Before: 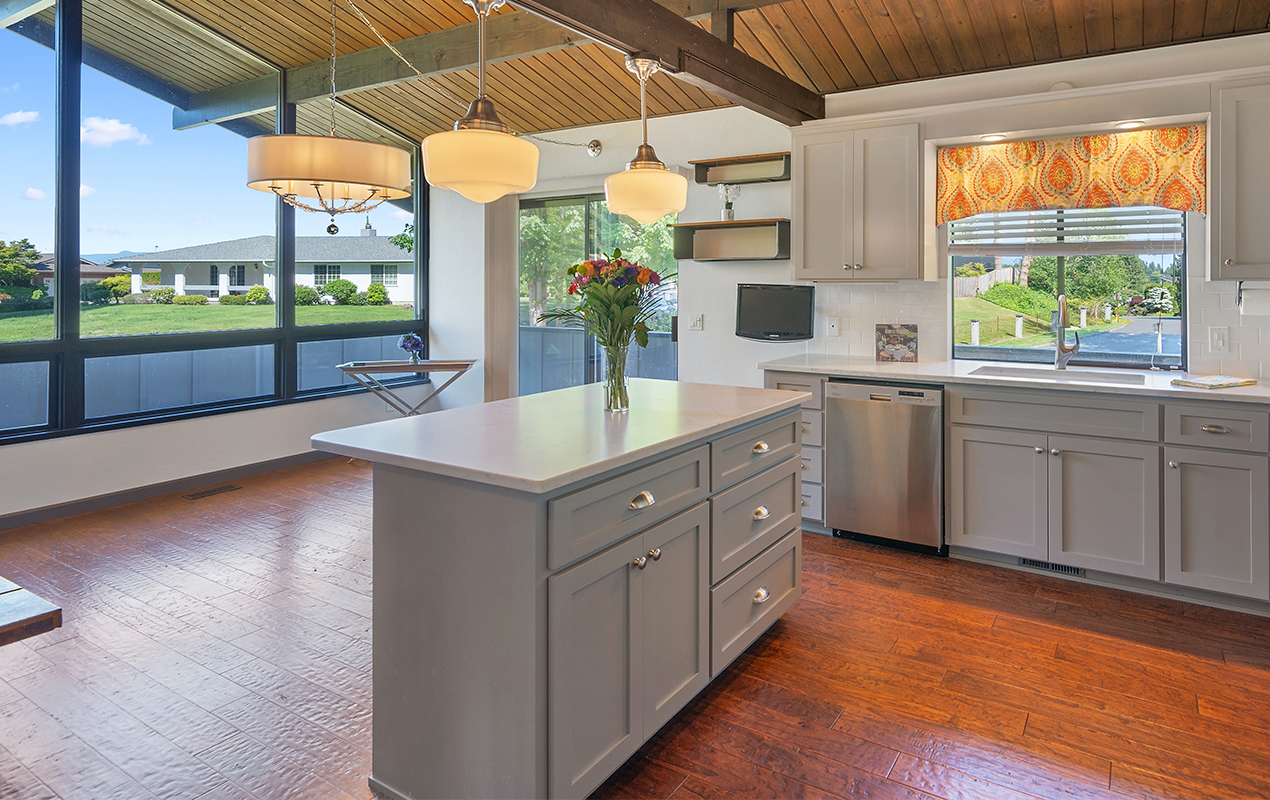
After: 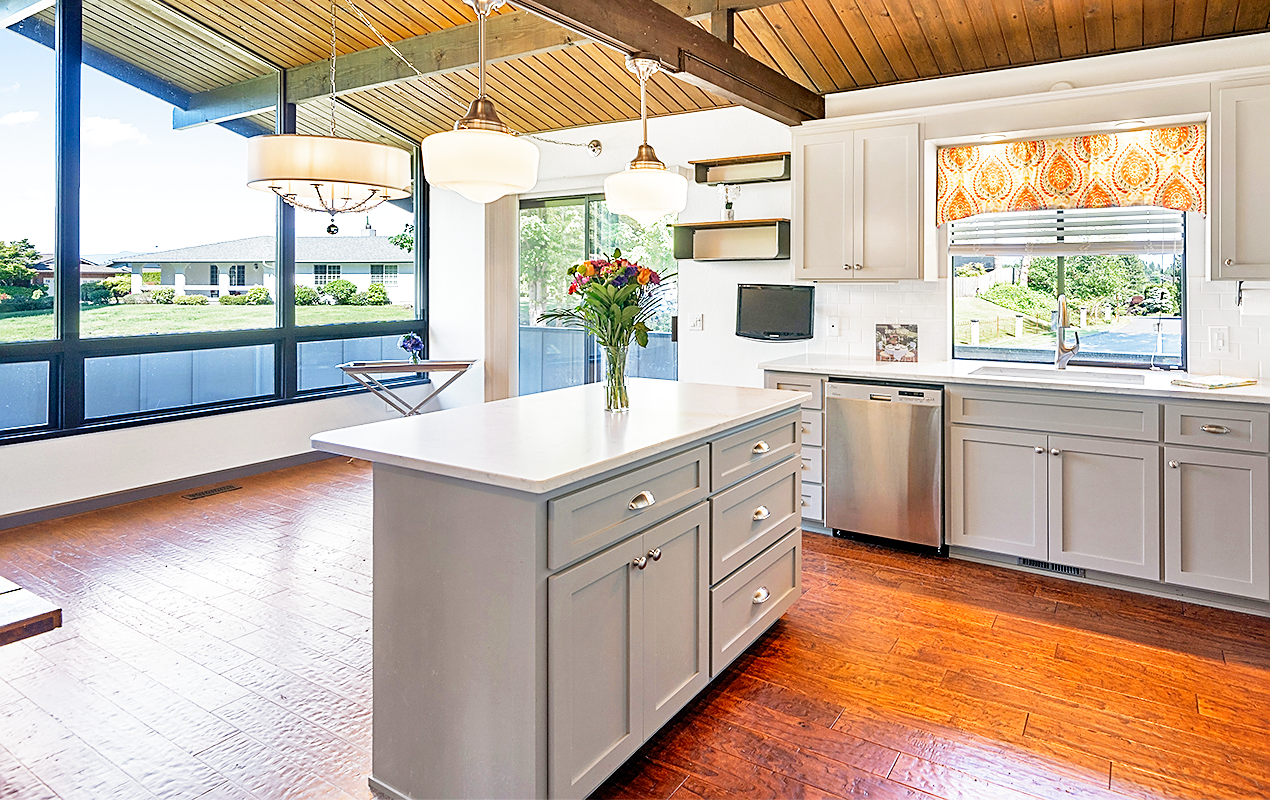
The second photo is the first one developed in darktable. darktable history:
filmic rgb: middle gray luminance 10%, black relative exposure -8.61 EV, white relative exposure 3.3 EV, threshold 6 EV, target black luminance 0%, hardness 5.2, latitude 44.69%, contrast 1.302, highlights saturation mix 5%, shadows ↔ highlights balance 24.64%, add noise in highlights 0, preserve chrominance no, color science v3 (2019), use custom middle-gray values true, iterations of high-quality reconstruction 0, contrast in highlights soft, enable highlight reconstruction true
sharpen: on, module defaults
